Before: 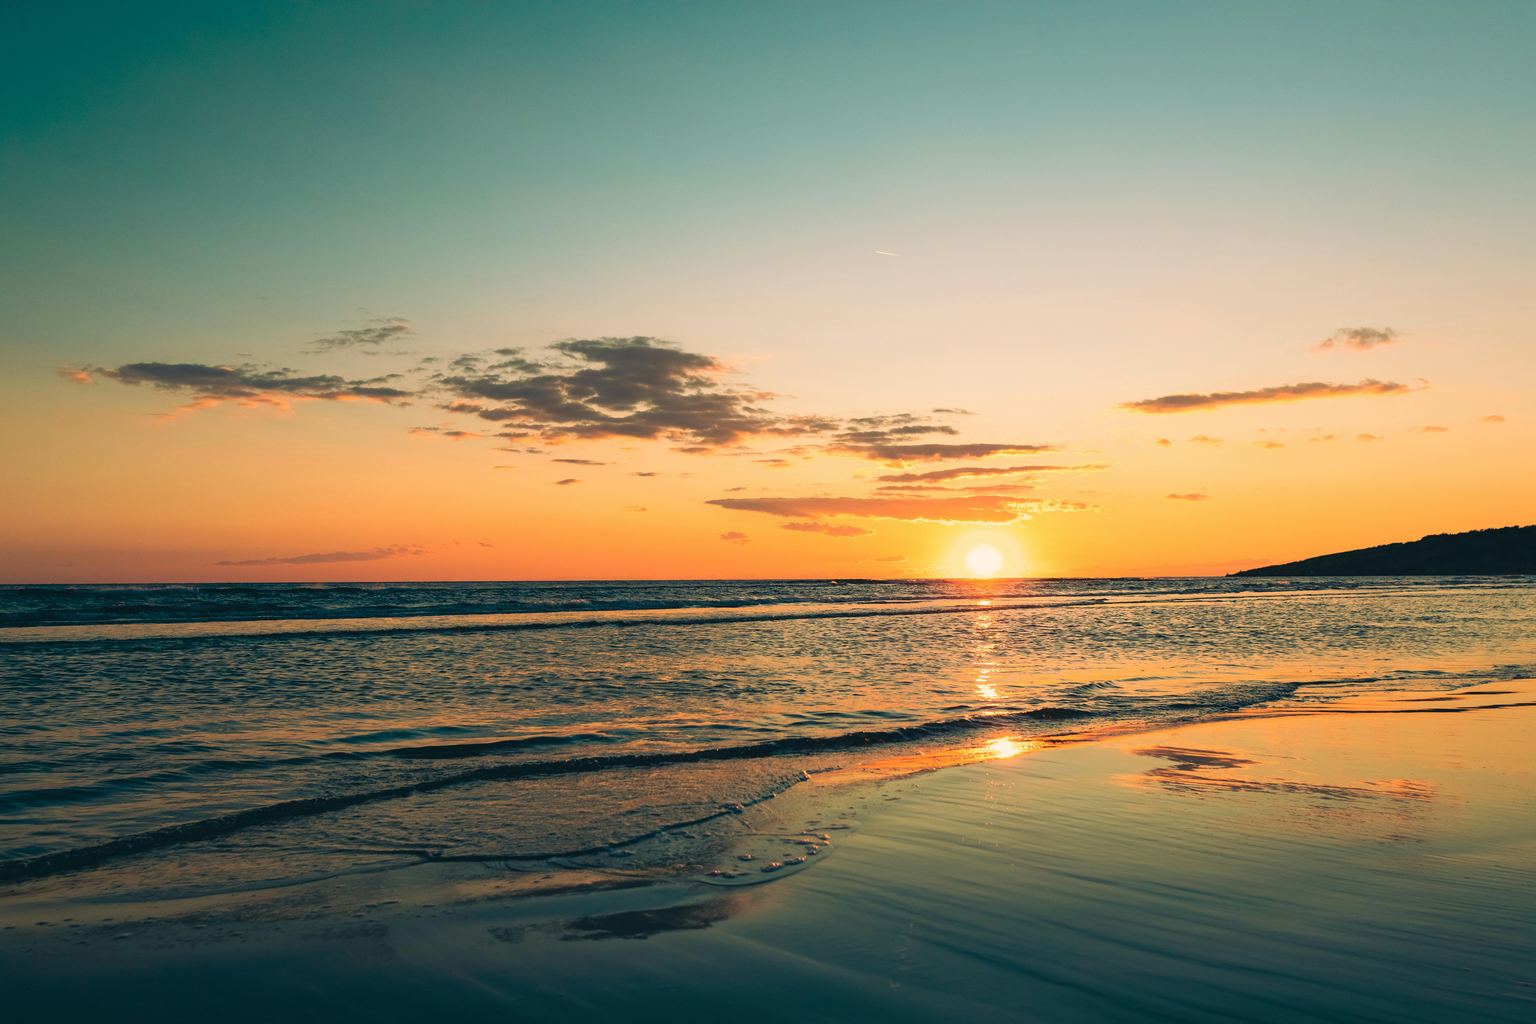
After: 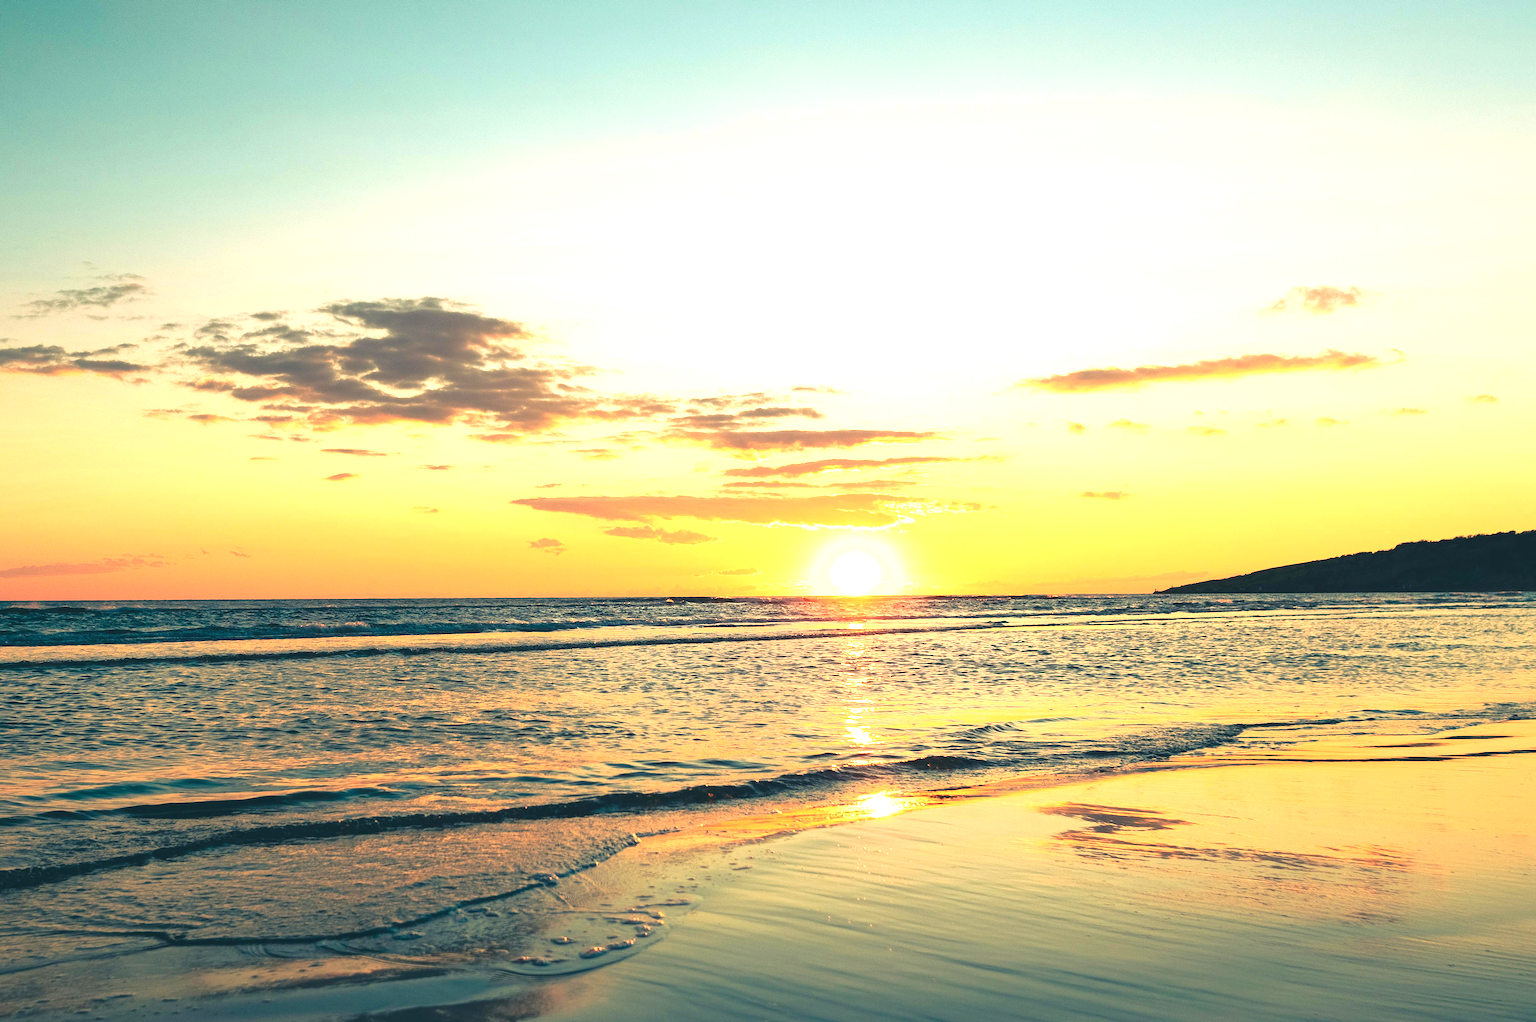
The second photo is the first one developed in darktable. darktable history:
crop: left 18.999%, top 9.378%, right 0%, bottom 9.7%
exposure: black level correction 0, exposure 1.105 EV, compensate highlight preservation false
